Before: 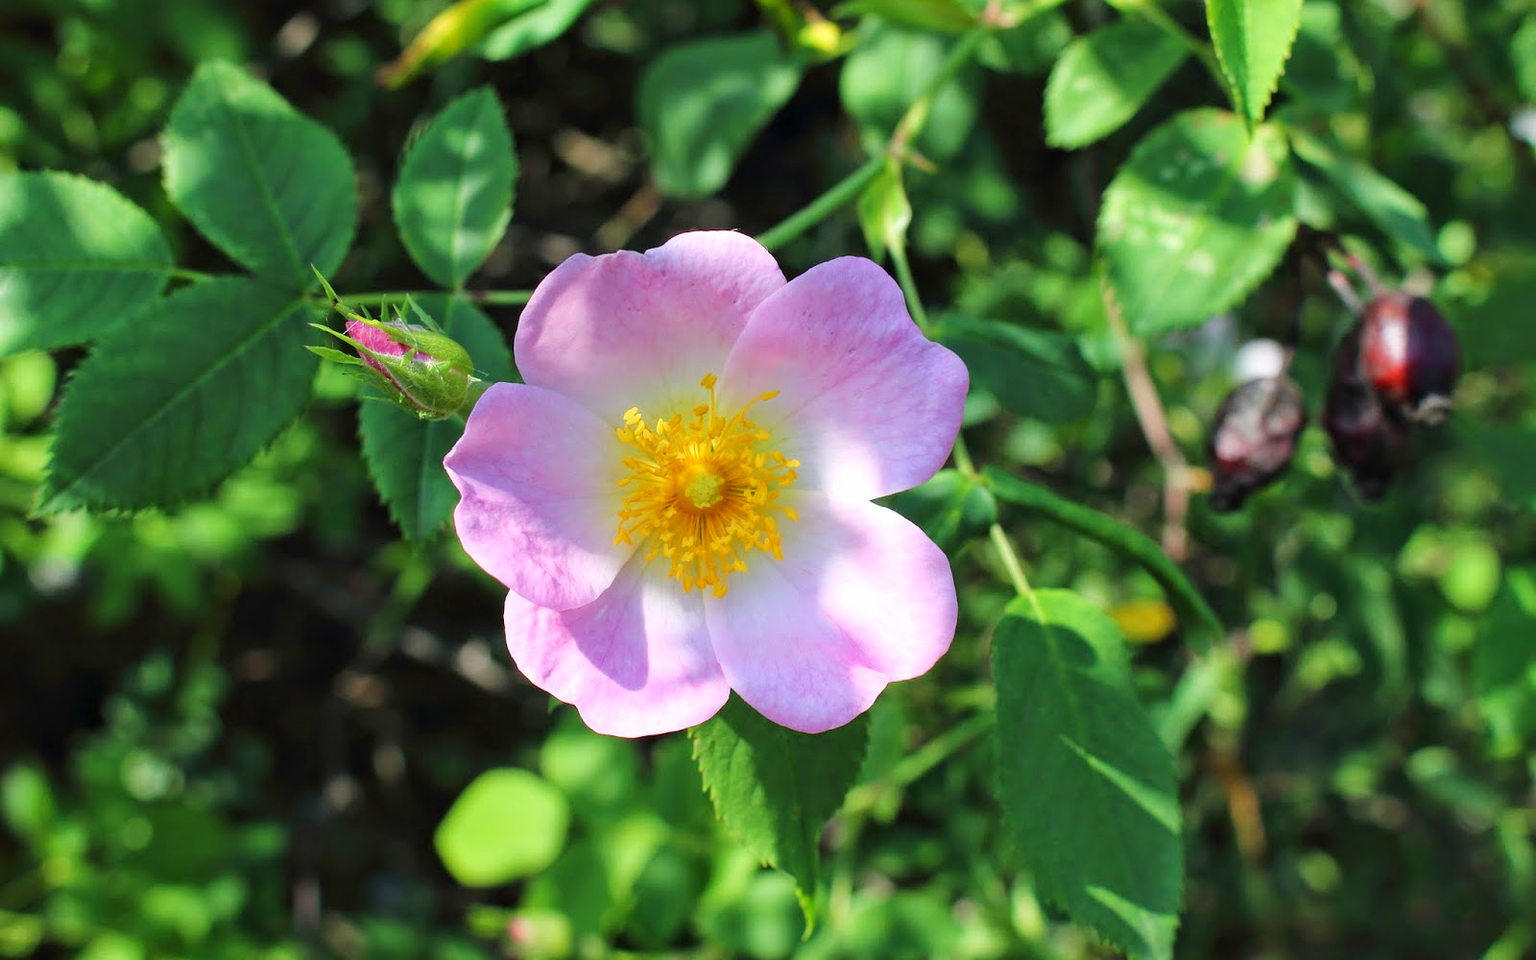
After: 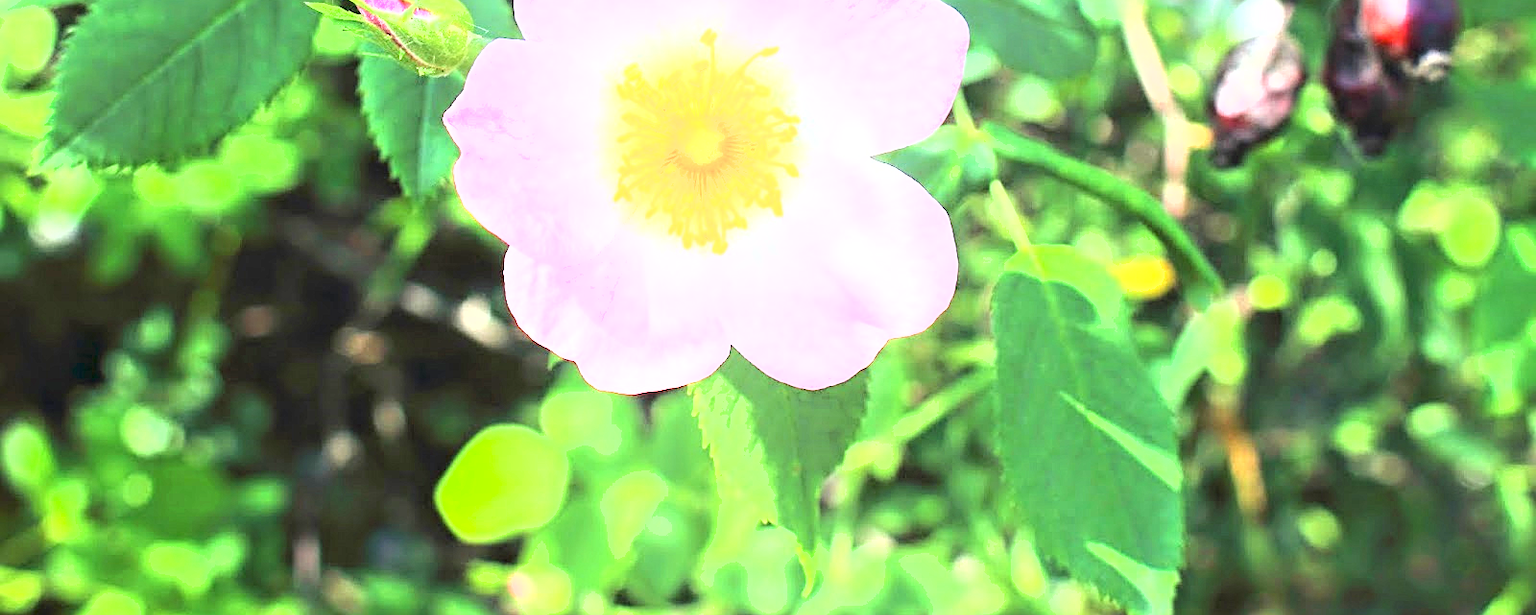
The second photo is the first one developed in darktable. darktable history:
sharpen: radius 2.136, amount 0.388, threshold 0.067
shadows and highlights: shadows -22.98, highlights 46.17, soften with gaussian
crop and rotate: top 35.858%
exposure: exposure 2.037 EV, compensate exposure bias true, compensate highlight preservation false
